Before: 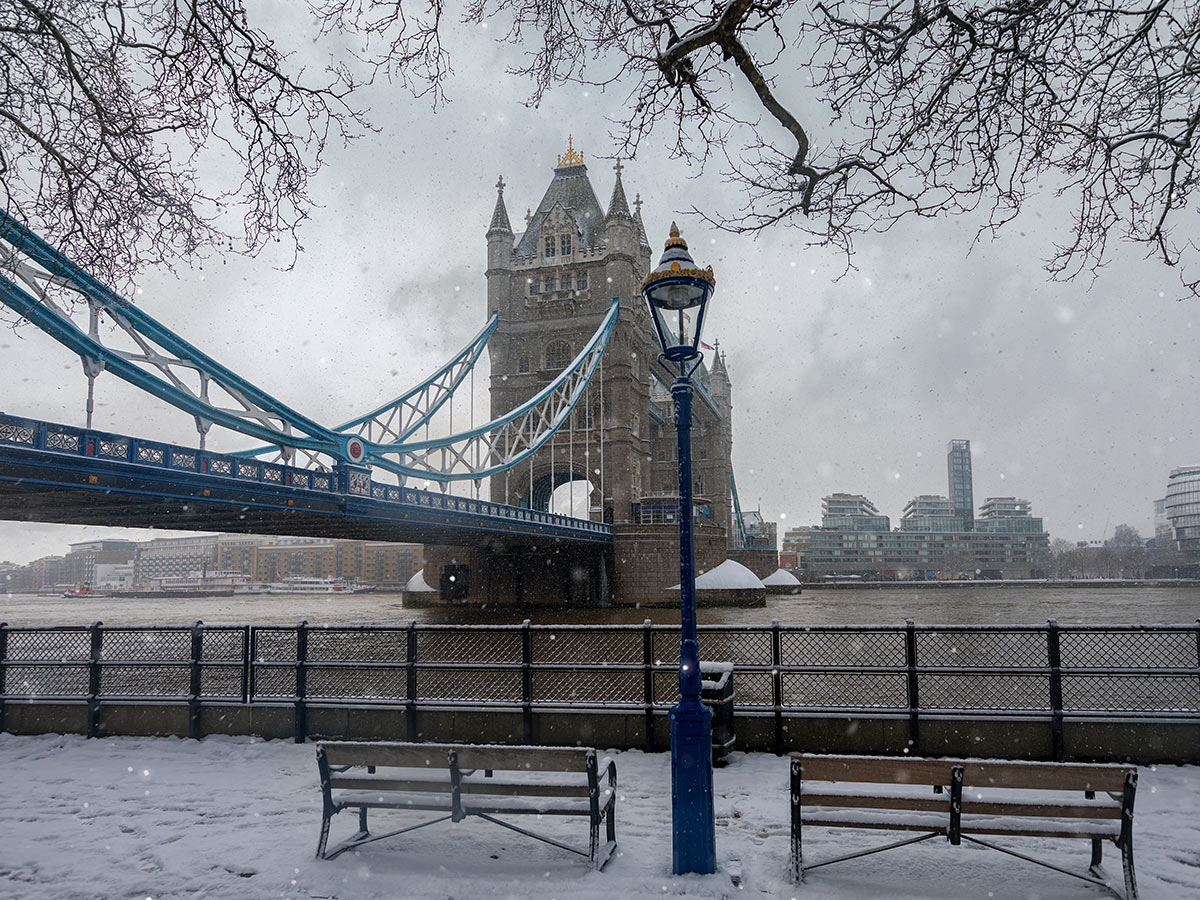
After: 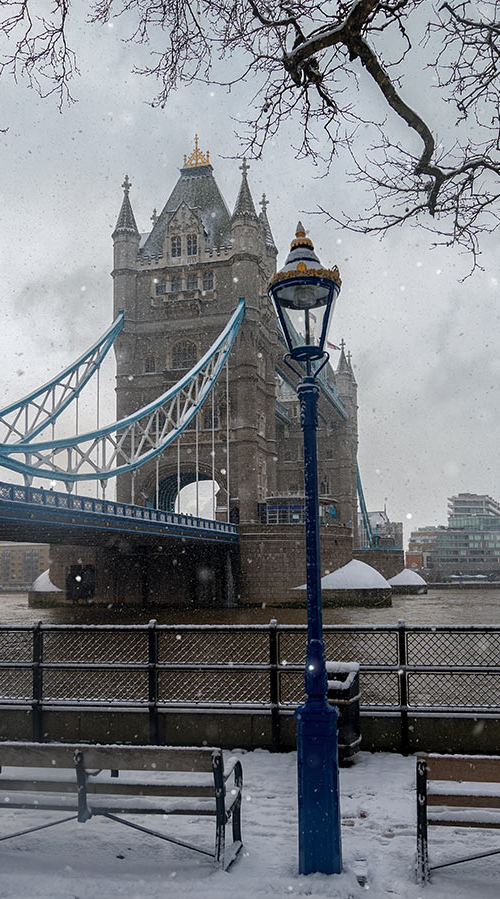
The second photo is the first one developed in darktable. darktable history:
crop: left 31.205%, right 27.123%
tone equalizer: on, module defaults
